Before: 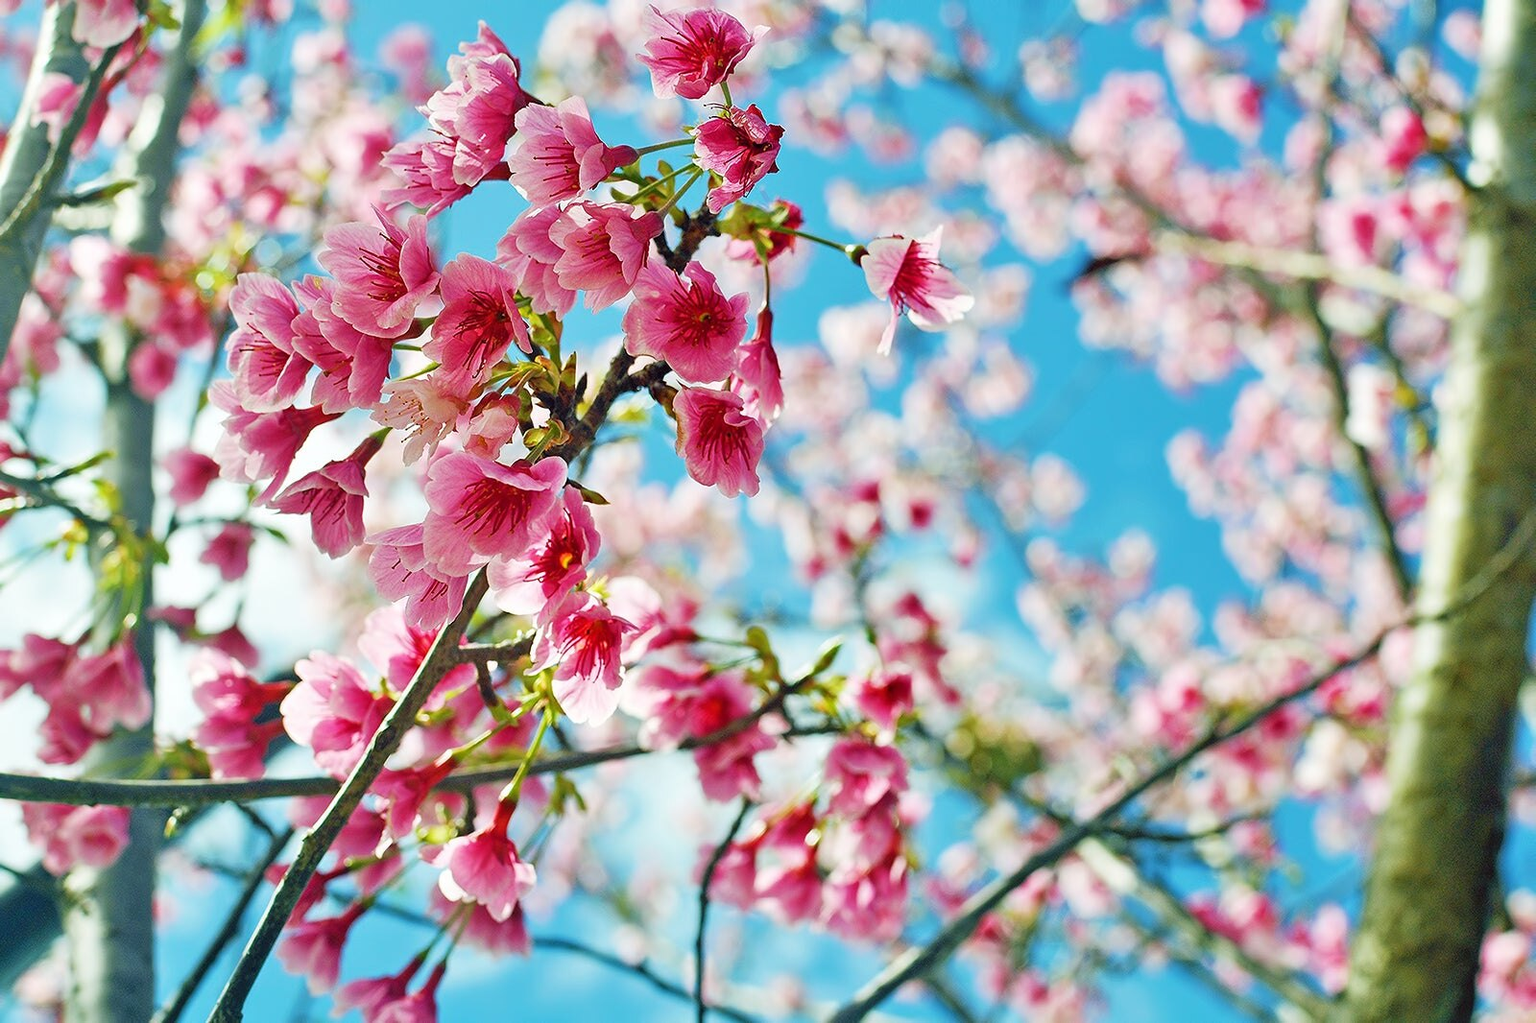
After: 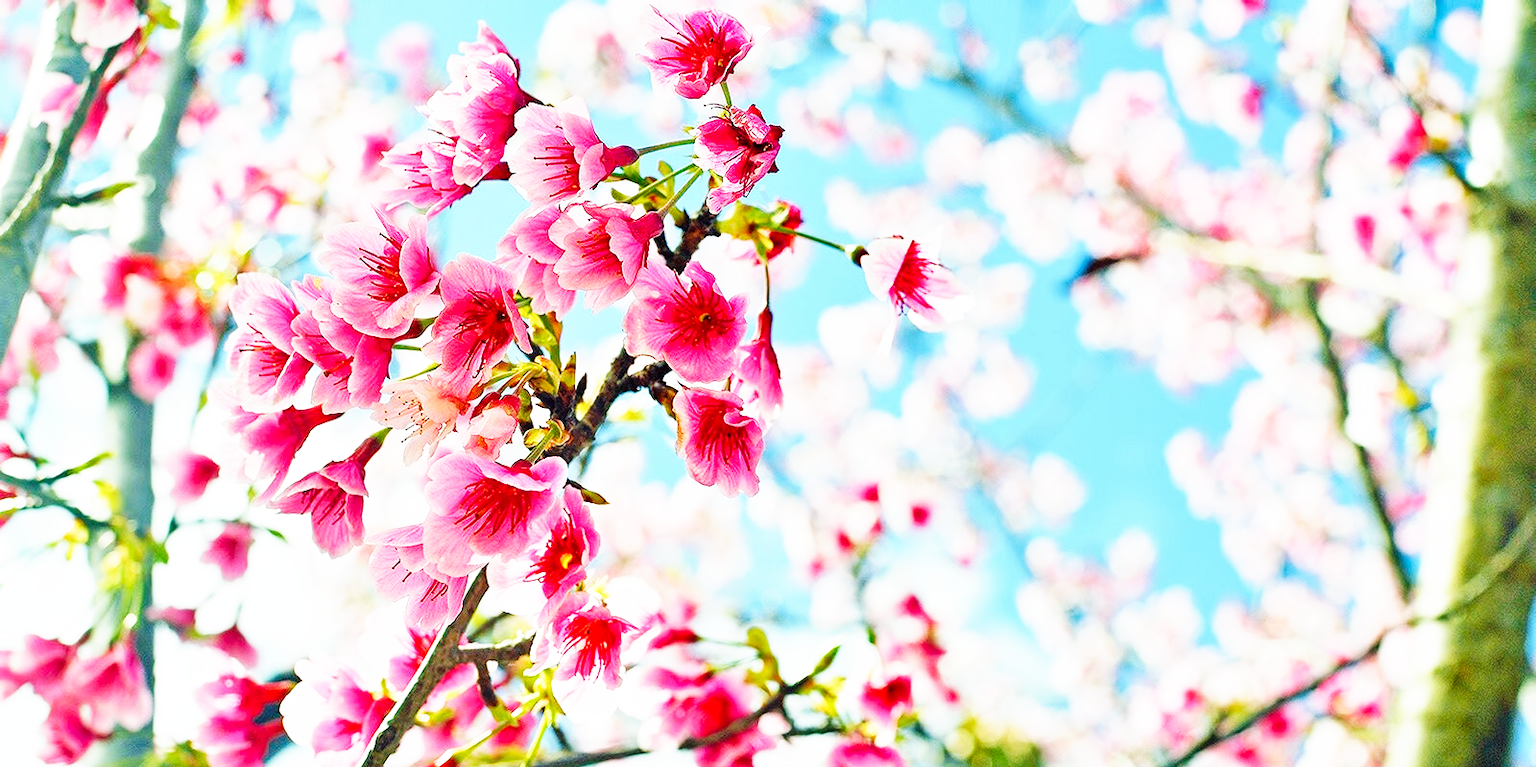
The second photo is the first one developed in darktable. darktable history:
crop: bottom 24.981%
tone equalizer: edges refinement/feathering 500, mask exposure compensation -1.57 EV, preserve details no
base curve: curves: ch0 [(0, 0) (0.007, 0.004) (0.027, 0.03) (0.046, 0.07) (0.207, 0.54) (0.442, 0.872) (0.673, 0.972) (1, 1)], preserve colors none
